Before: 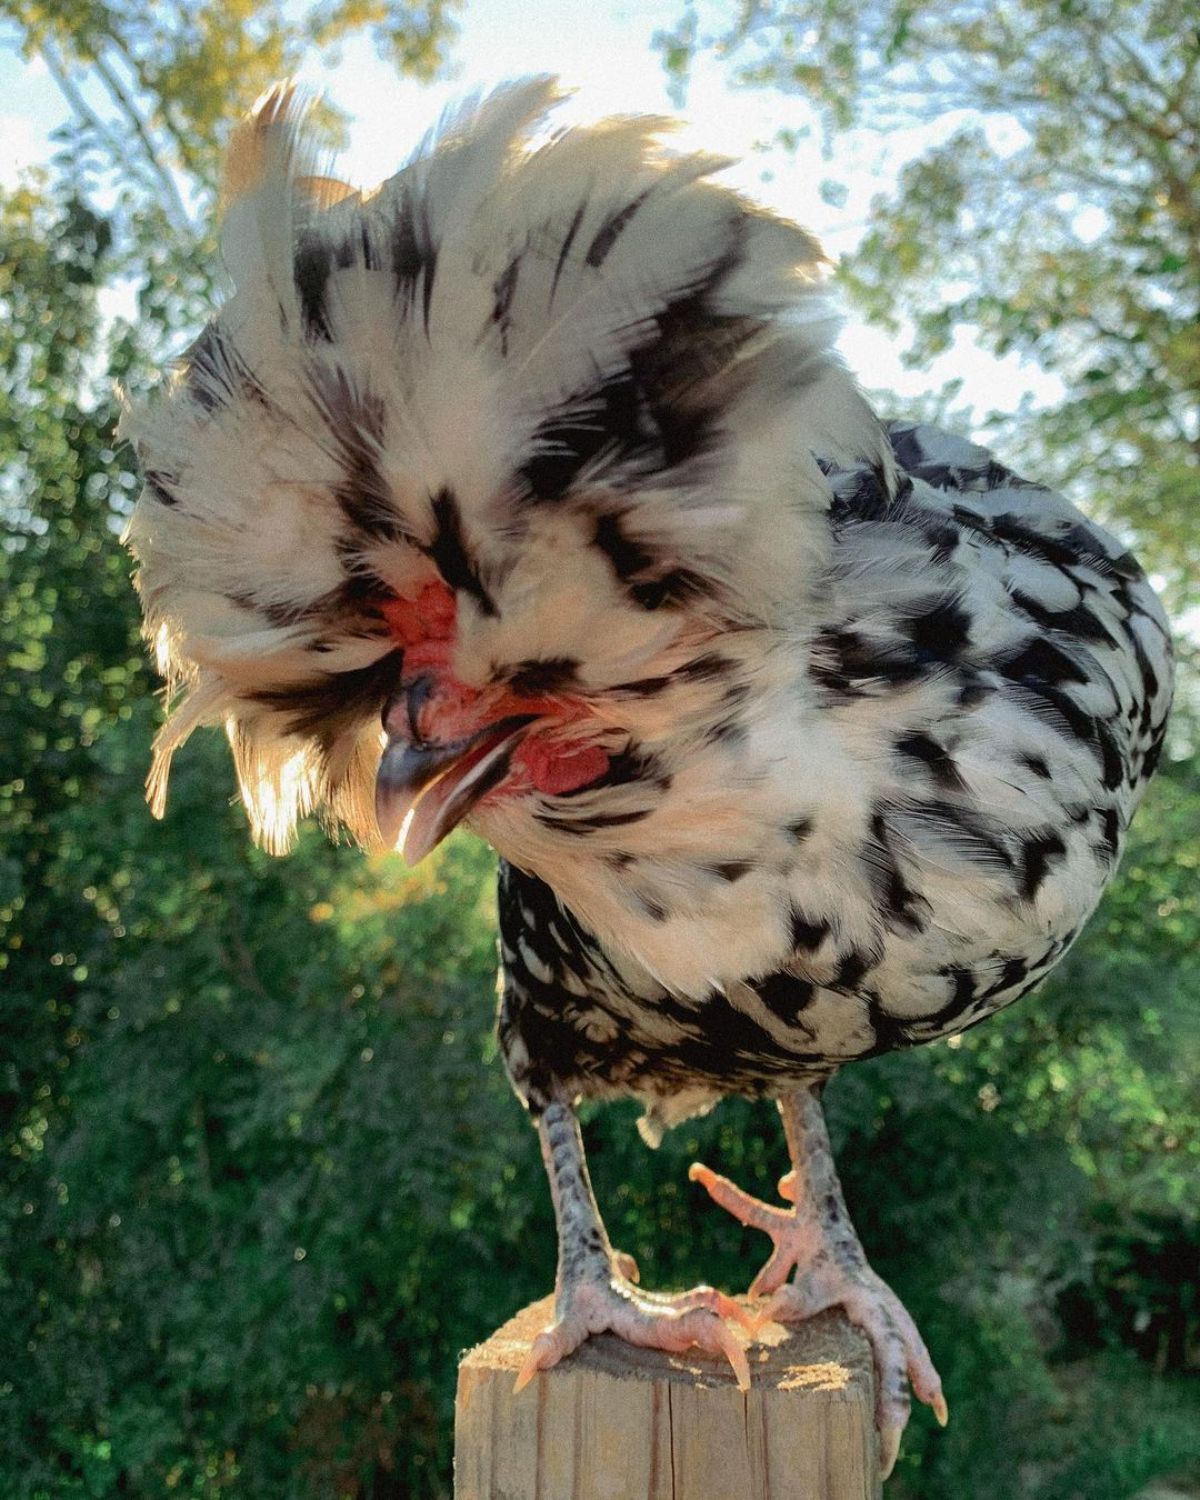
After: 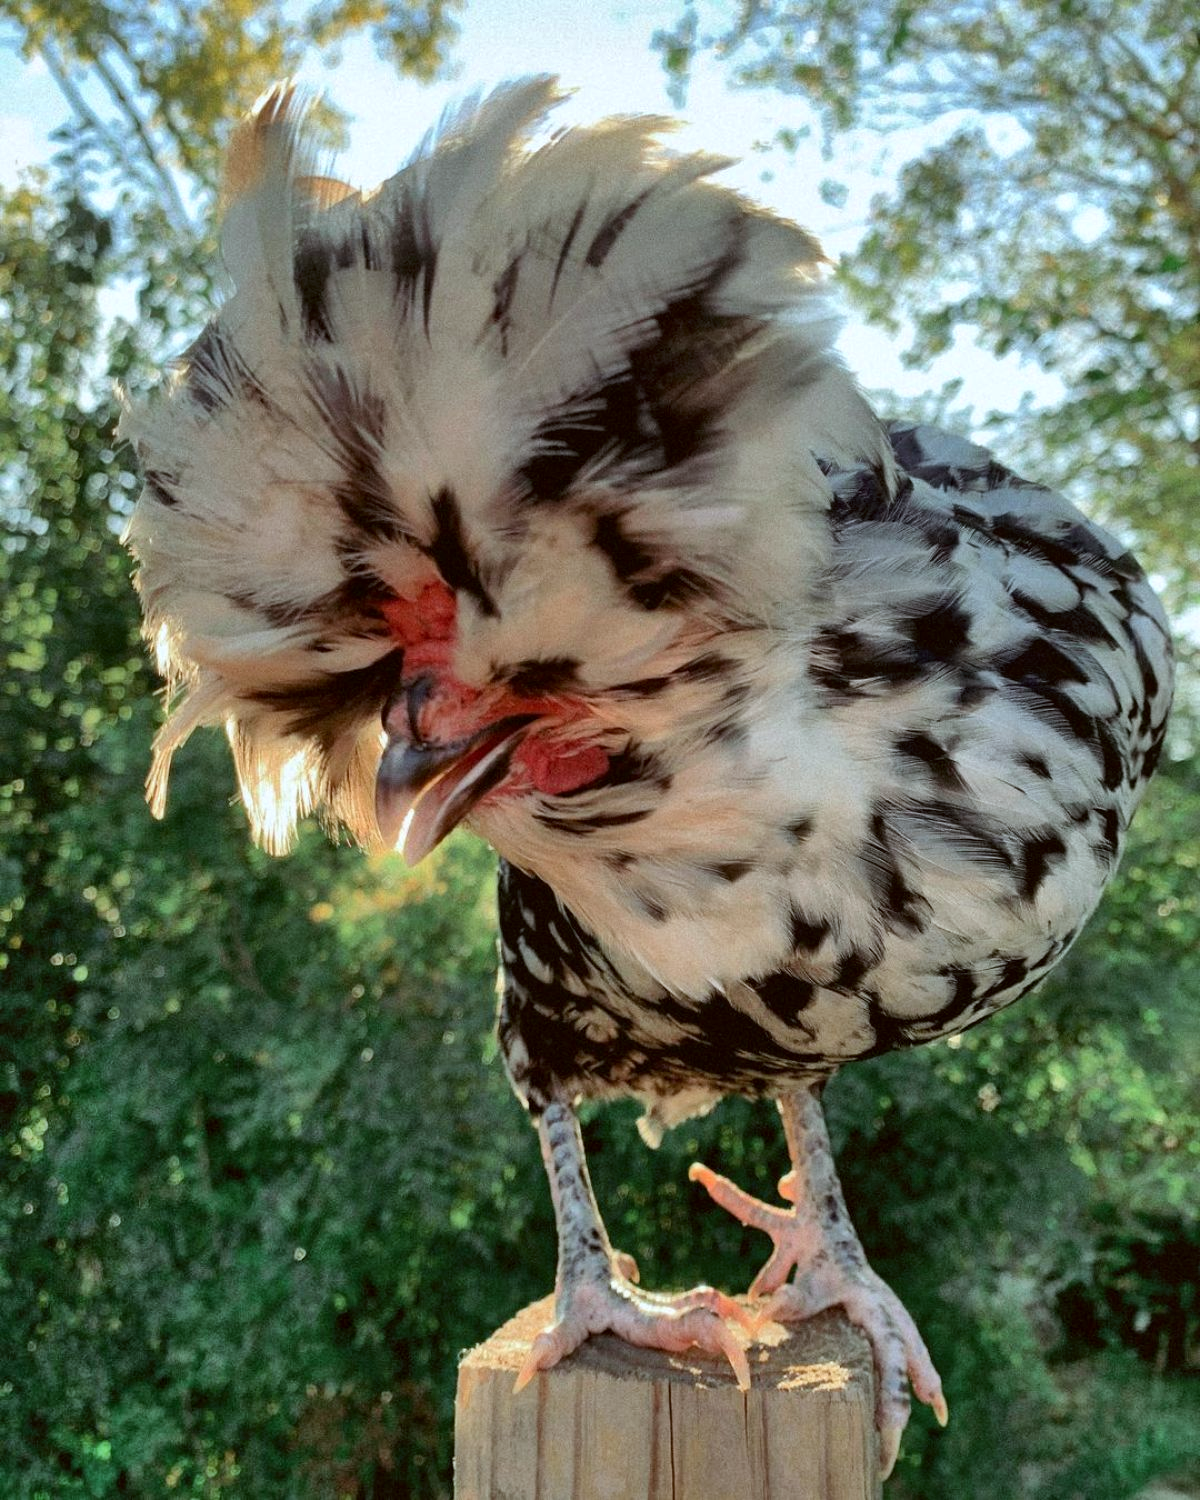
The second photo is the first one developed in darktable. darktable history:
local contrast: mode bilateral grid, contrast 20, coarseness 49, detail 119%, midtone range 0.2
shadows and highlights: shadows 48.87, highlights -41.1, soften with gaussian
color correction: highlights a* -3.43, highlights b* -6.44, shadows a* 2.99, shadows b* 5.3
